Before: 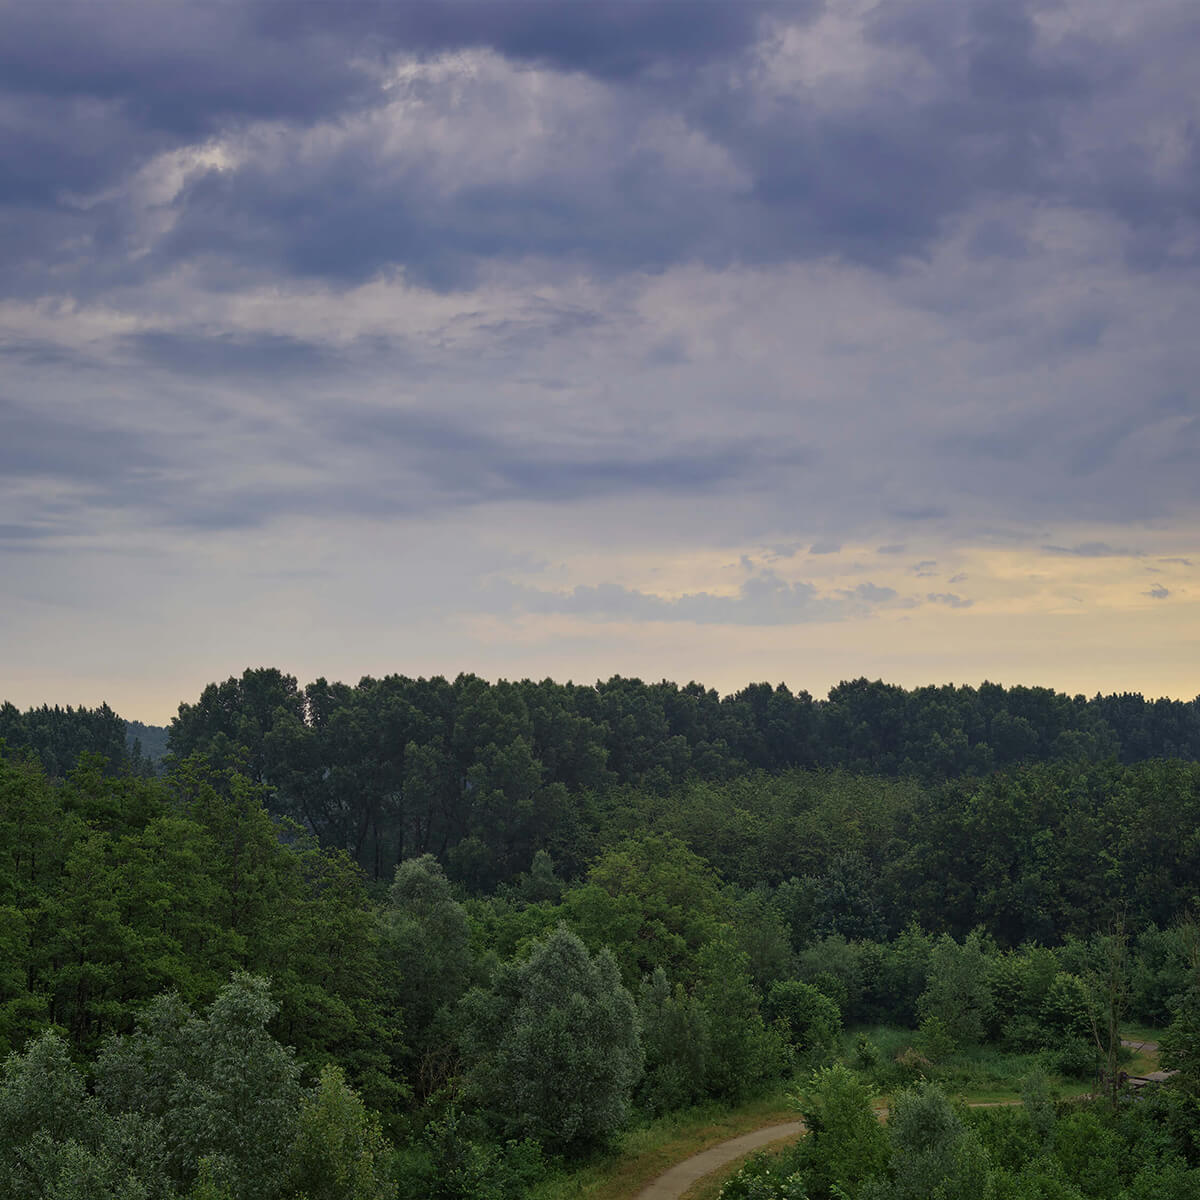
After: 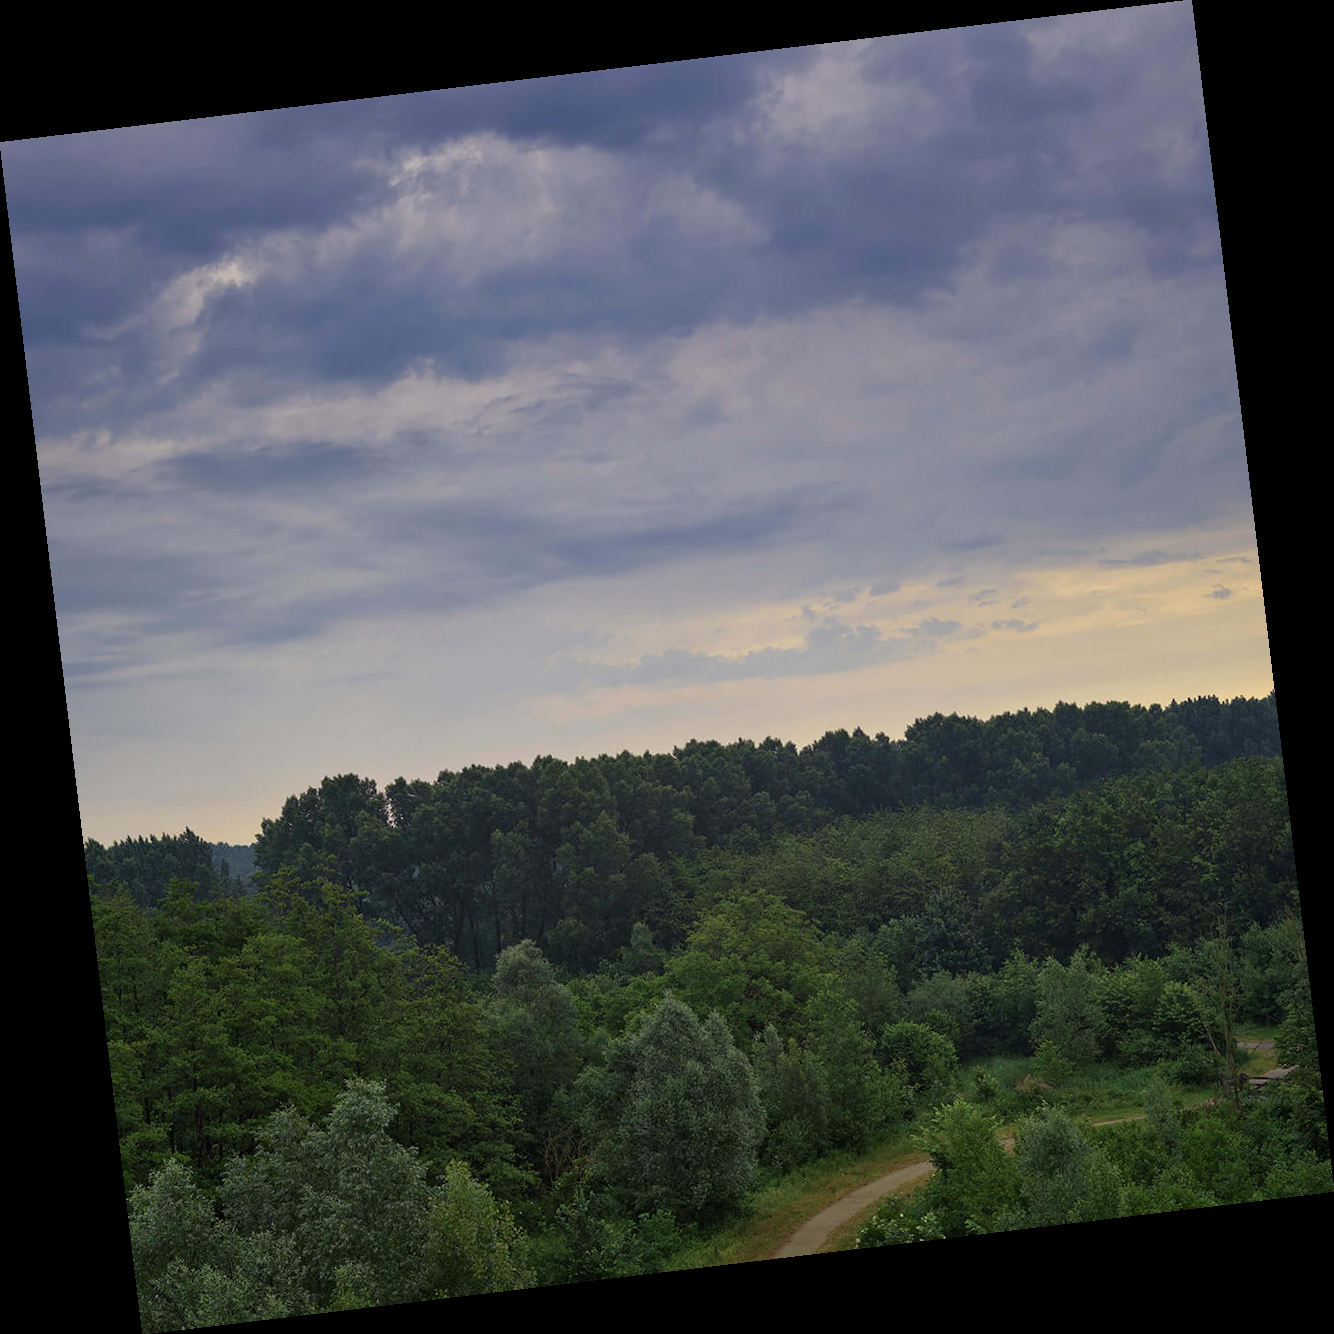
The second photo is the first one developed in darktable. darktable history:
rotate and perspective: rotation -6.83°, automatic cropping off
grain: coarseness 0.81 ISO, strength 1.34%, mid-tones bias 0%
